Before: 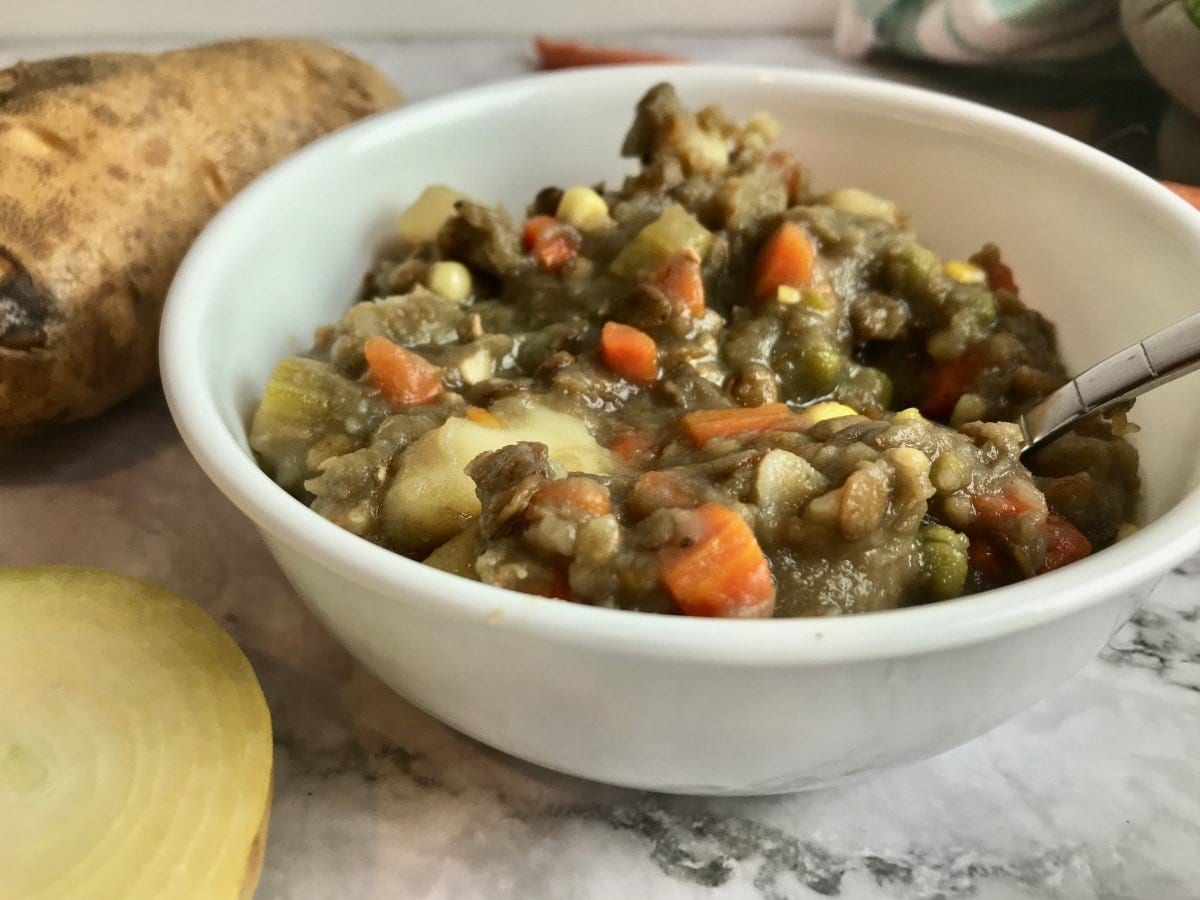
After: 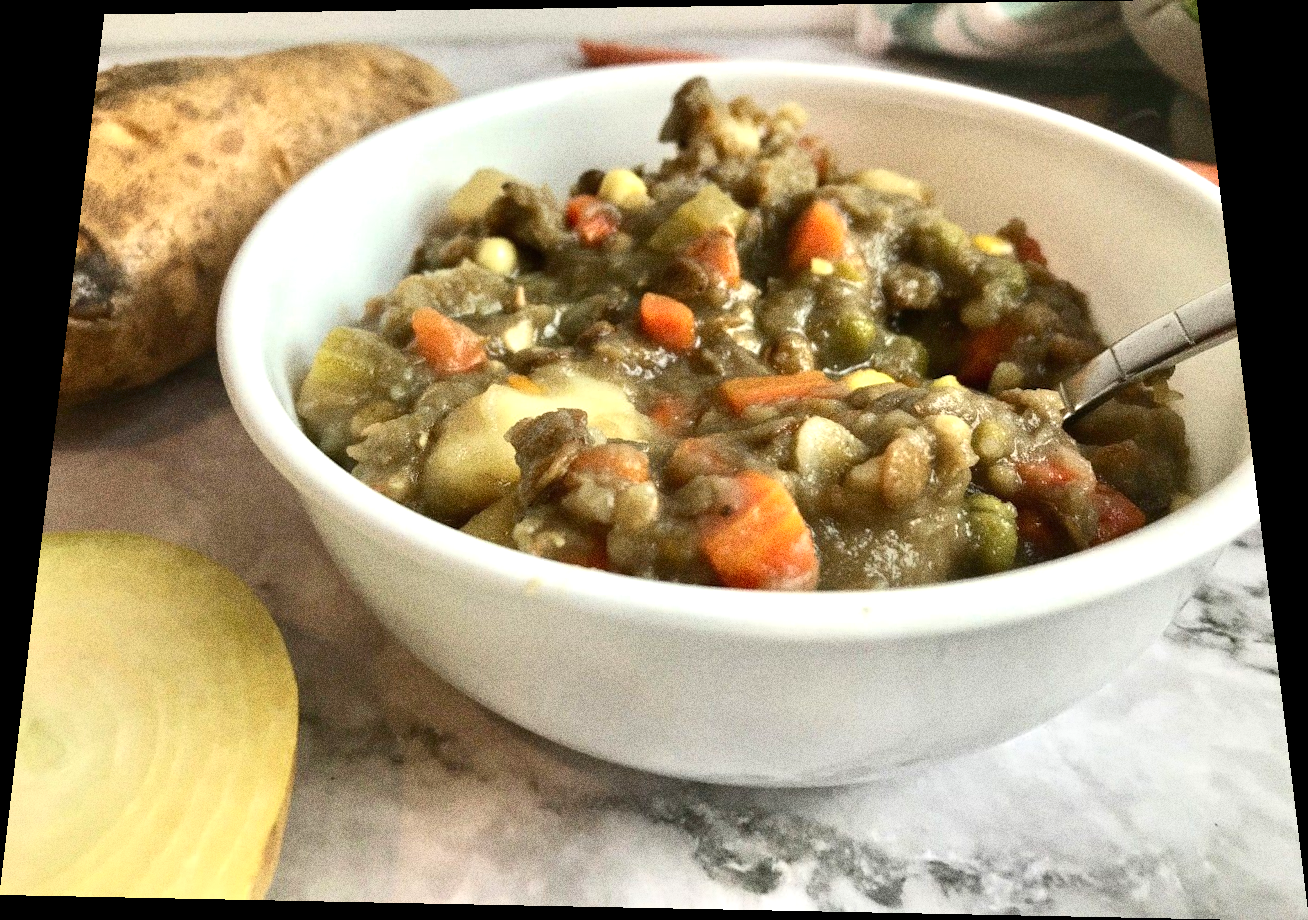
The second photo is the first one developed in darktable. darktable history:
grain: coarseness 10.62 ISO, strength 55.56%
exposure: exposure 0.556 EV, compensate highlight preservation false
rotate and perspective: rotation 0.128°, lens shift (vertical) -0.181, lens shift (horizontal) -0.044, shear 0.001, automatic cropping off
